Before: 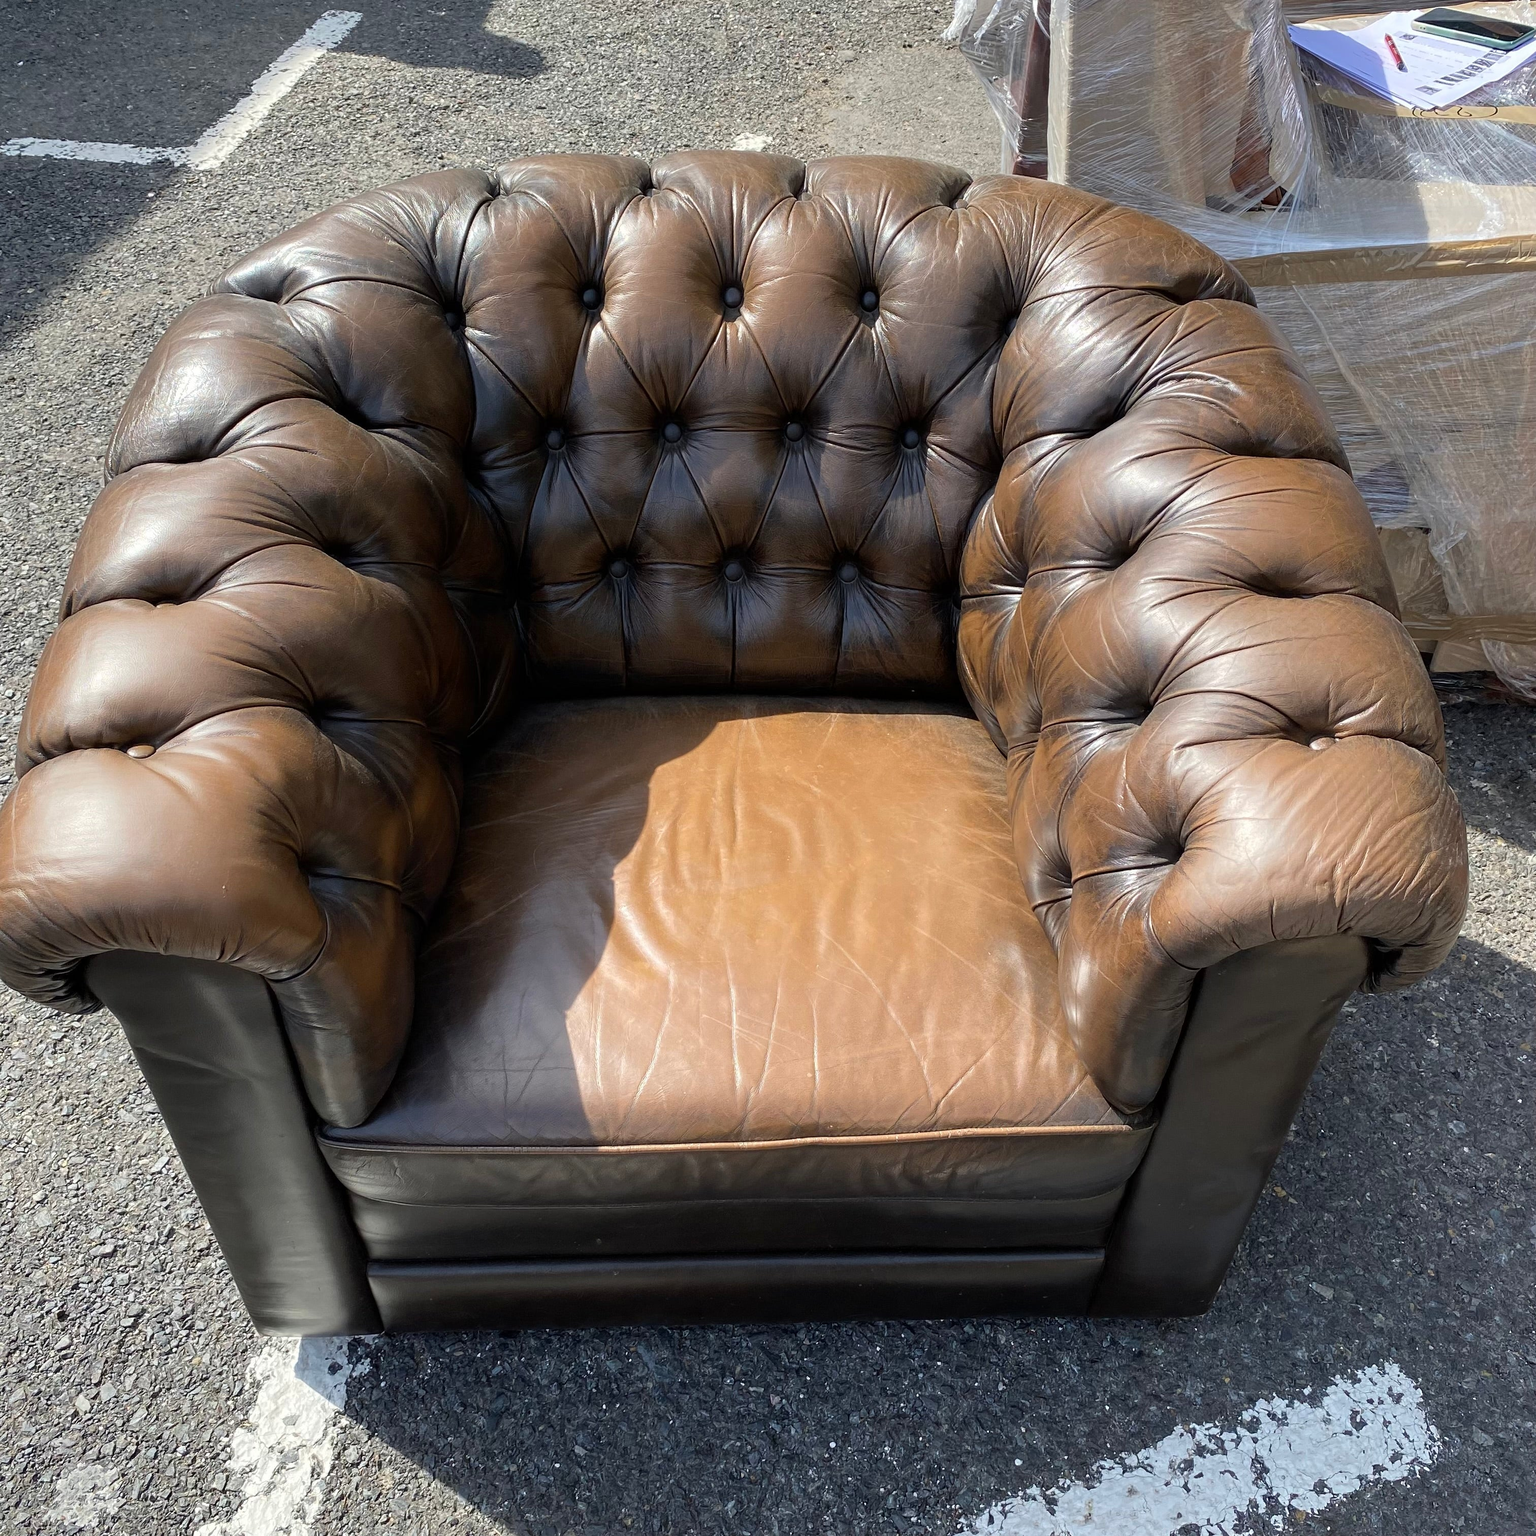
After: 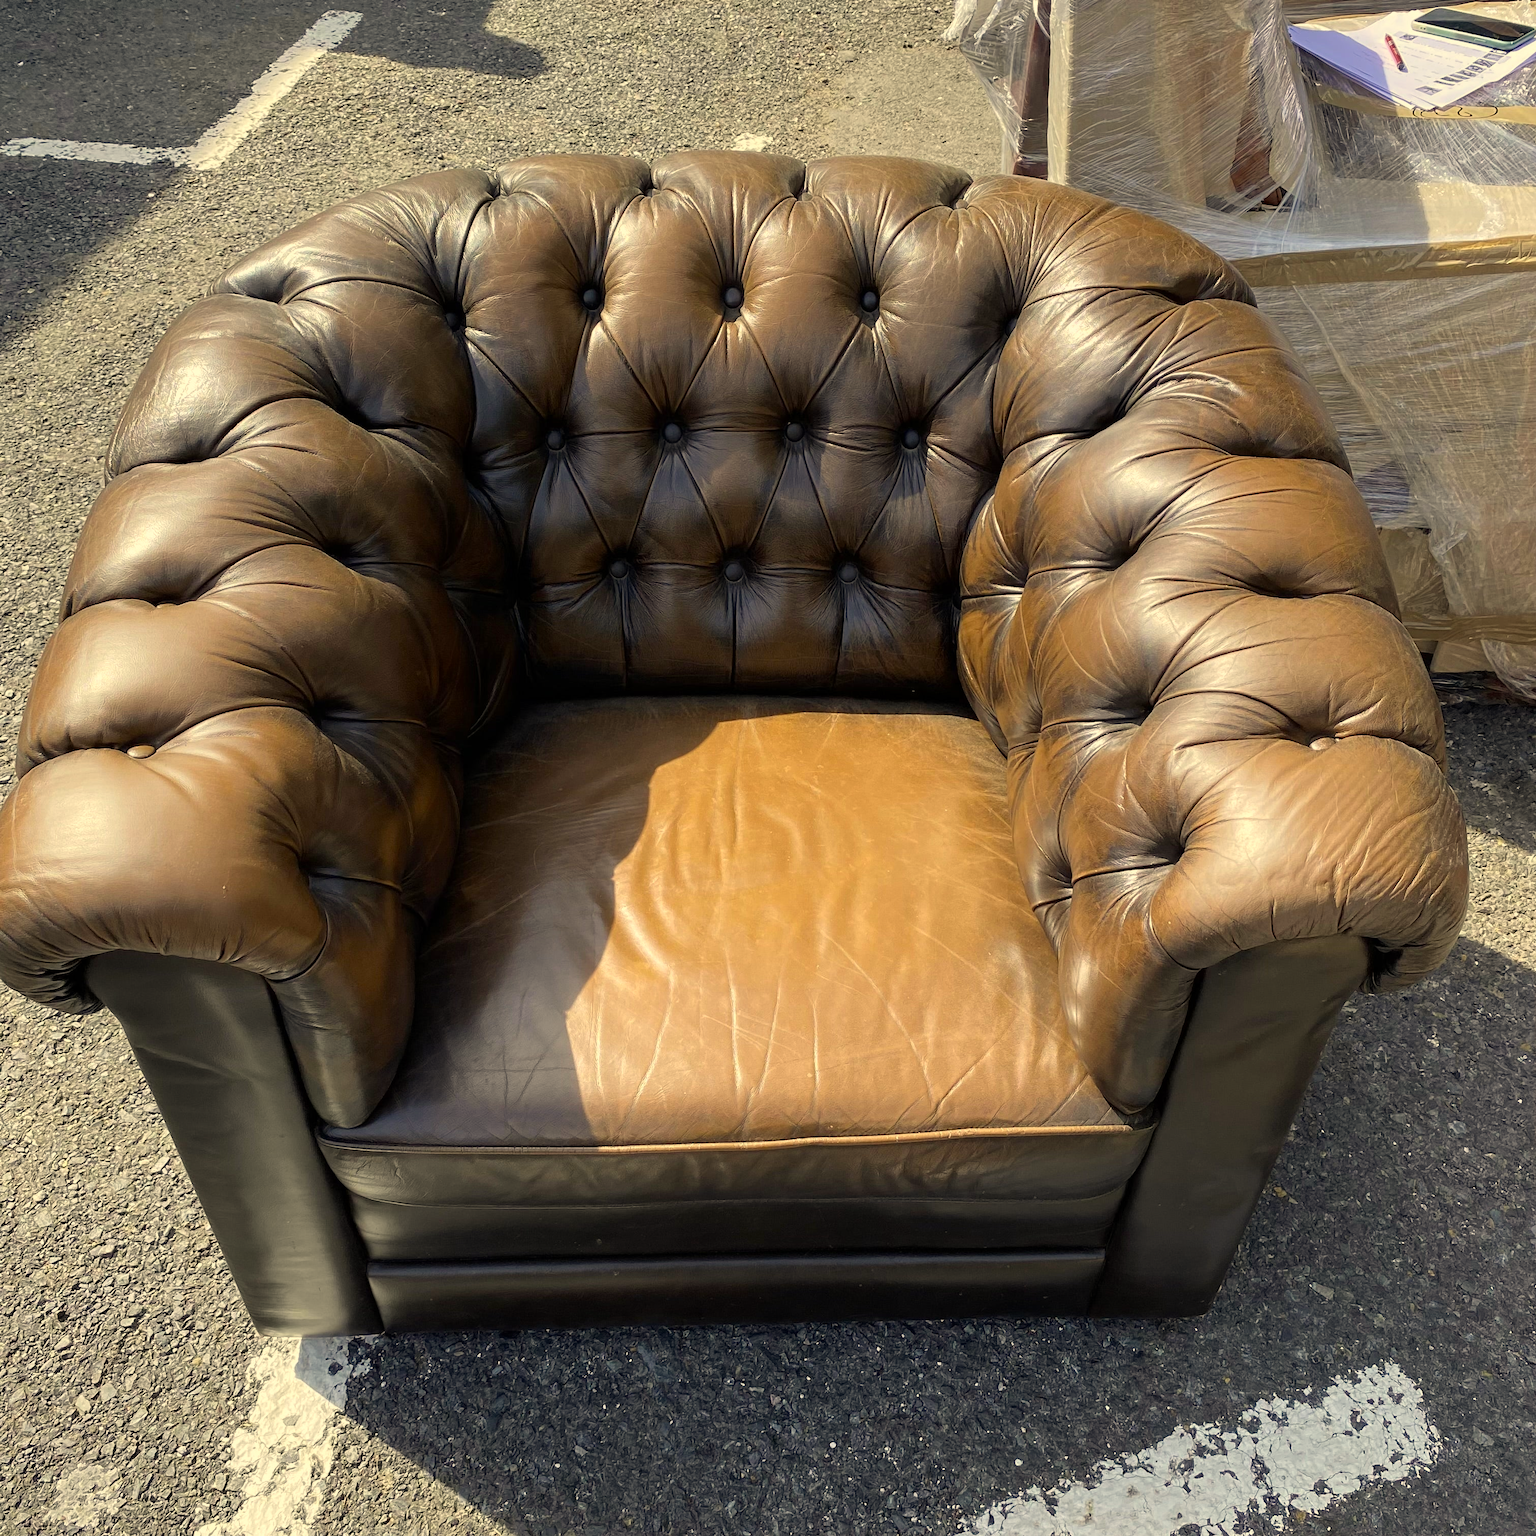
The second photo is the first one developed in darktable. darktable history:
color correction: highlights a* 2.49, highlights b* 23.41
